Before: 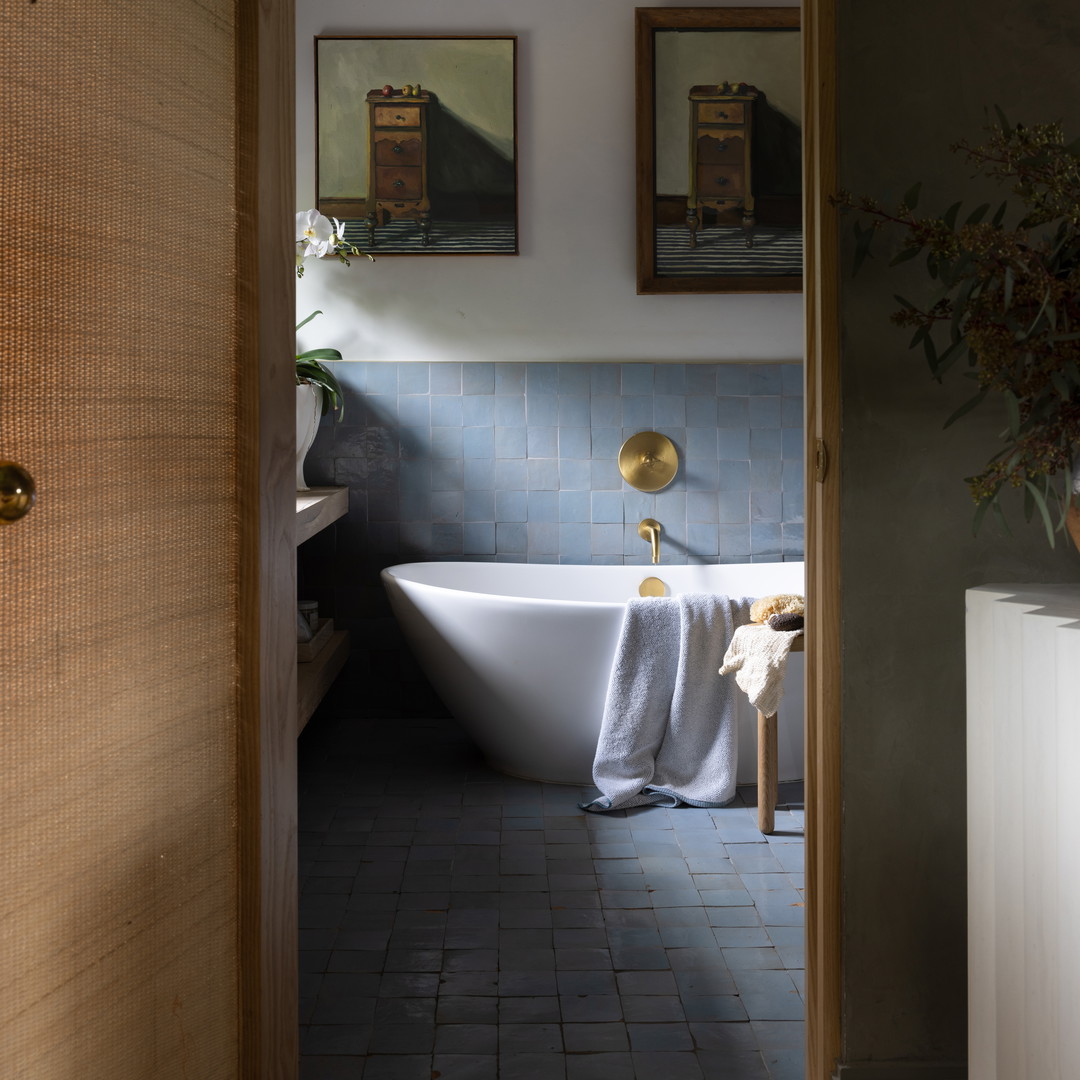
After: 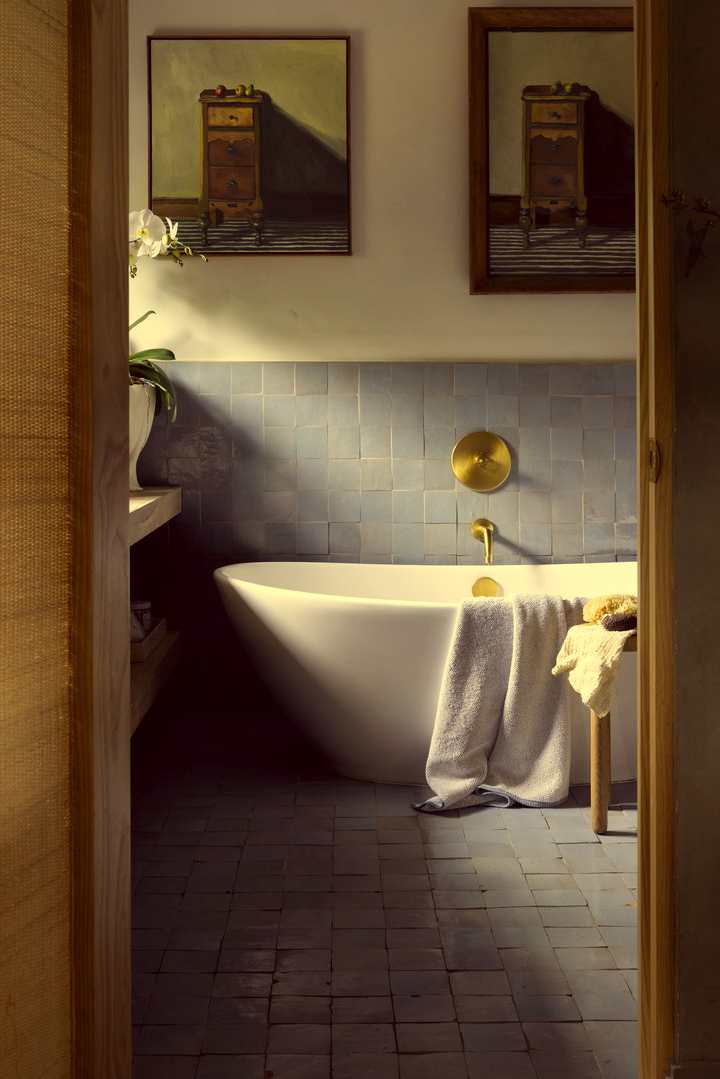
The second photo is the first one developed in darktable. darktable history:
crop and rotate: left 15.551%, right 17.765%
local contrast: mode bilateral grid, contrast 21, coarseness 50, detail 121%, midtone range 0.2
color correction: highlights a* -0.579, highlights b* 39.57, shadows a* 9.66, shadows b* -0.534
